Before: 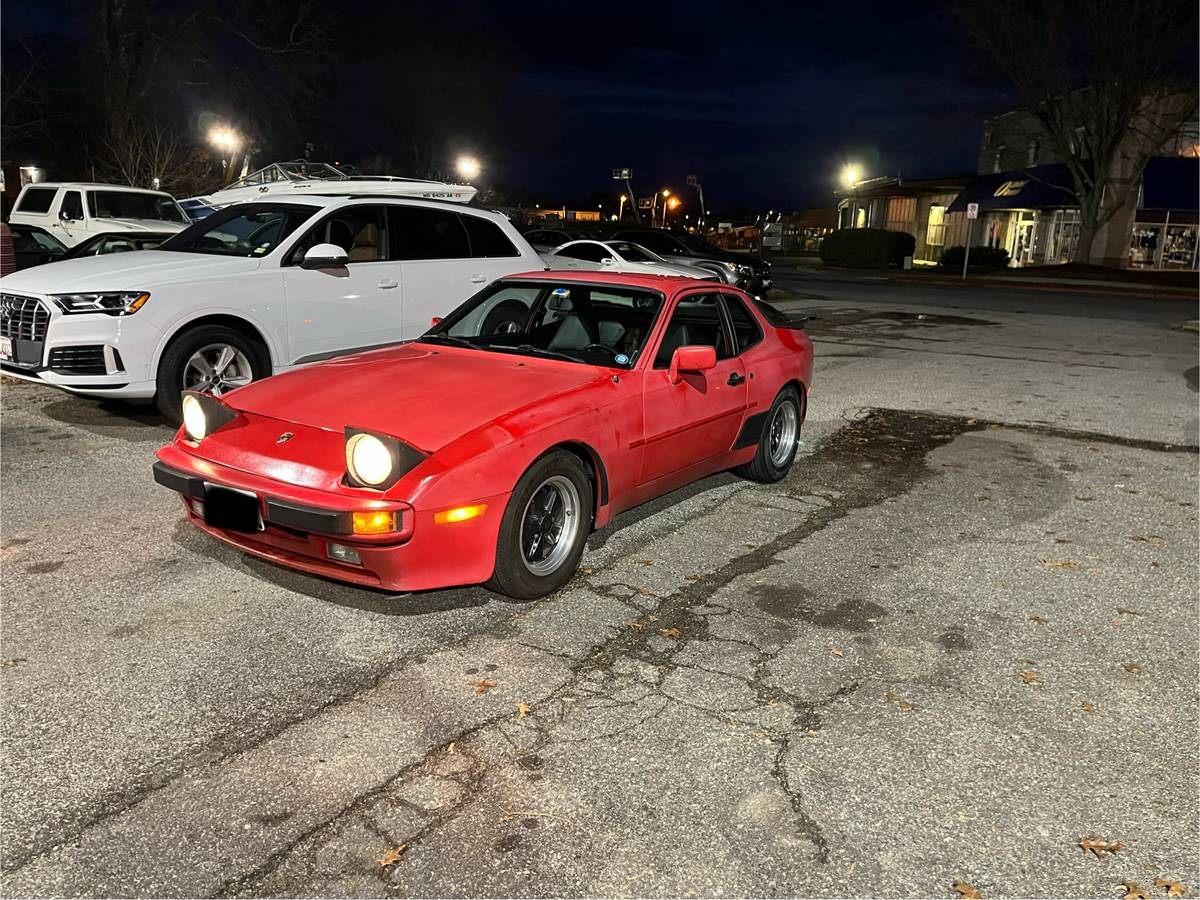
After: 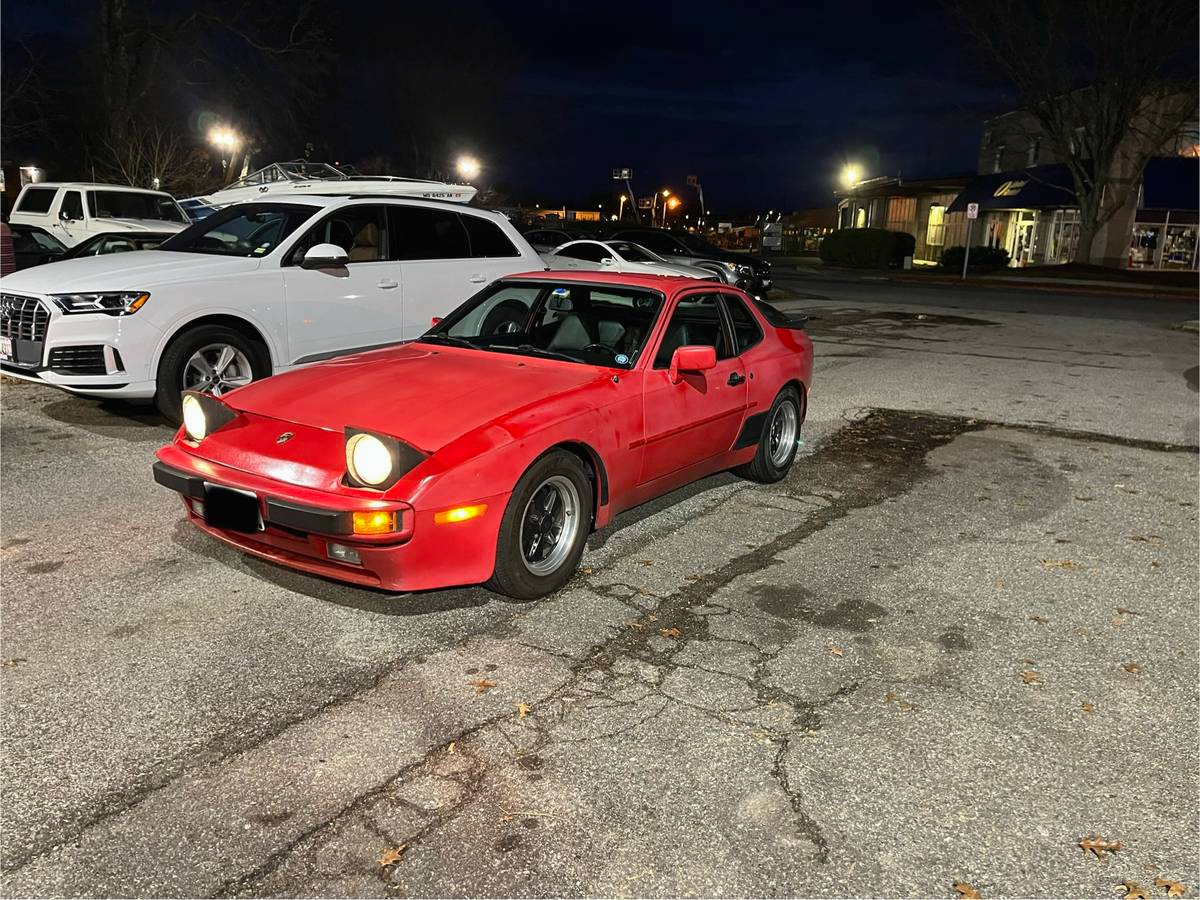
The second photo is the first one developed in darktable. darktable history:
contrast brightness saturation: contrast -0.018, brightness -0.008, saturation 0.04
